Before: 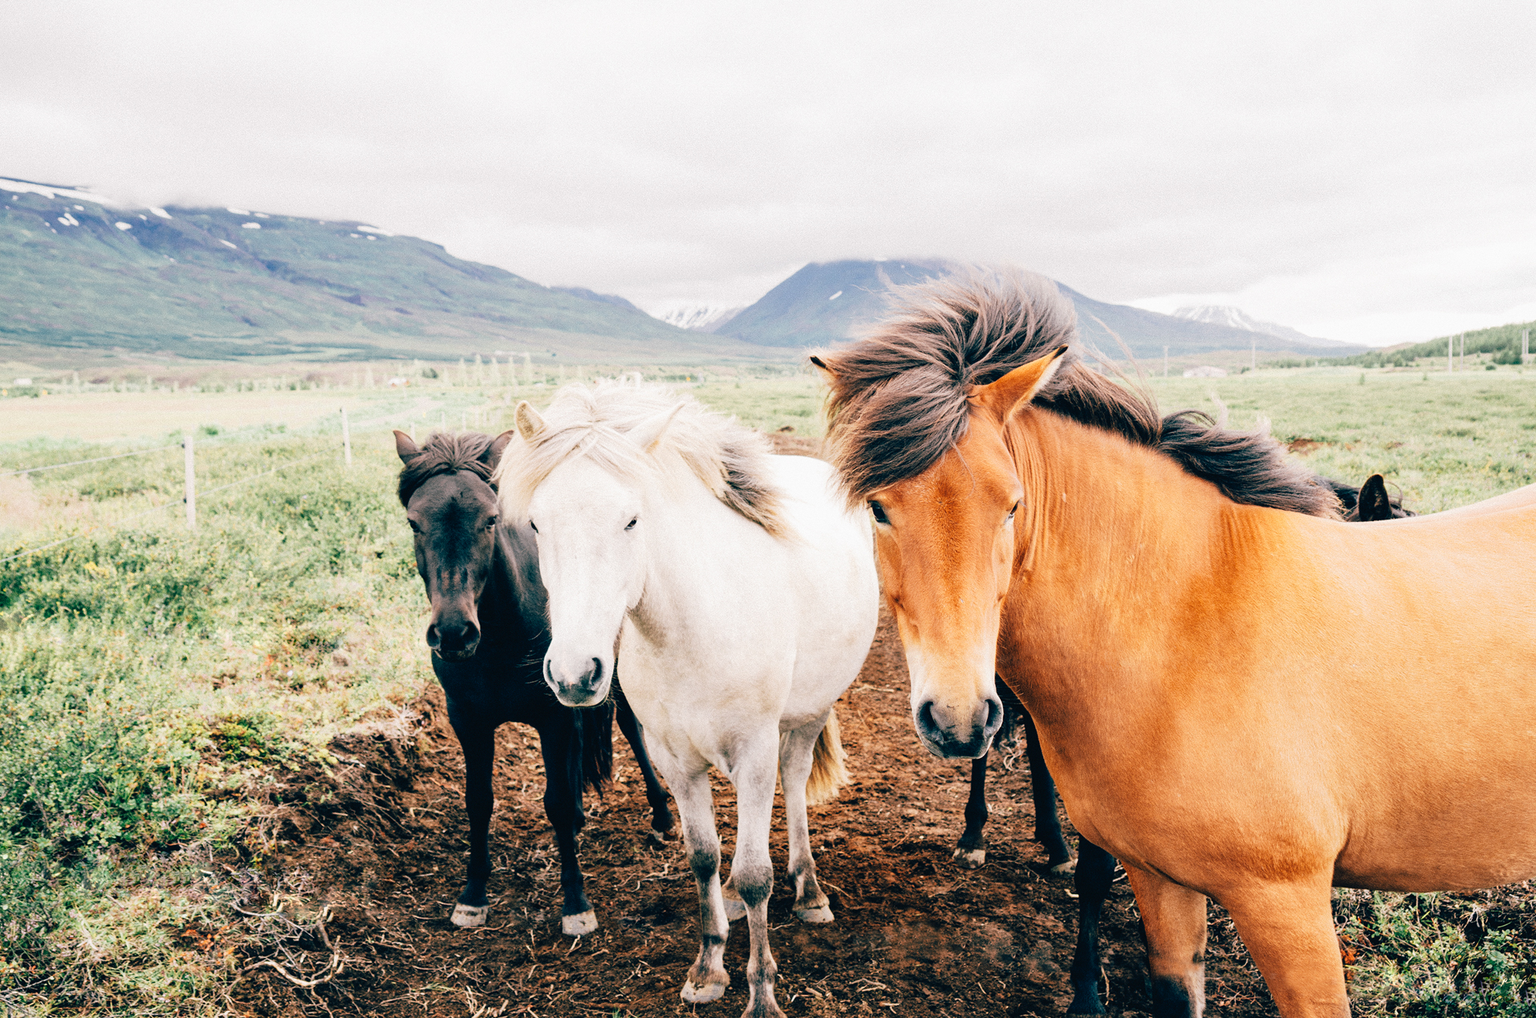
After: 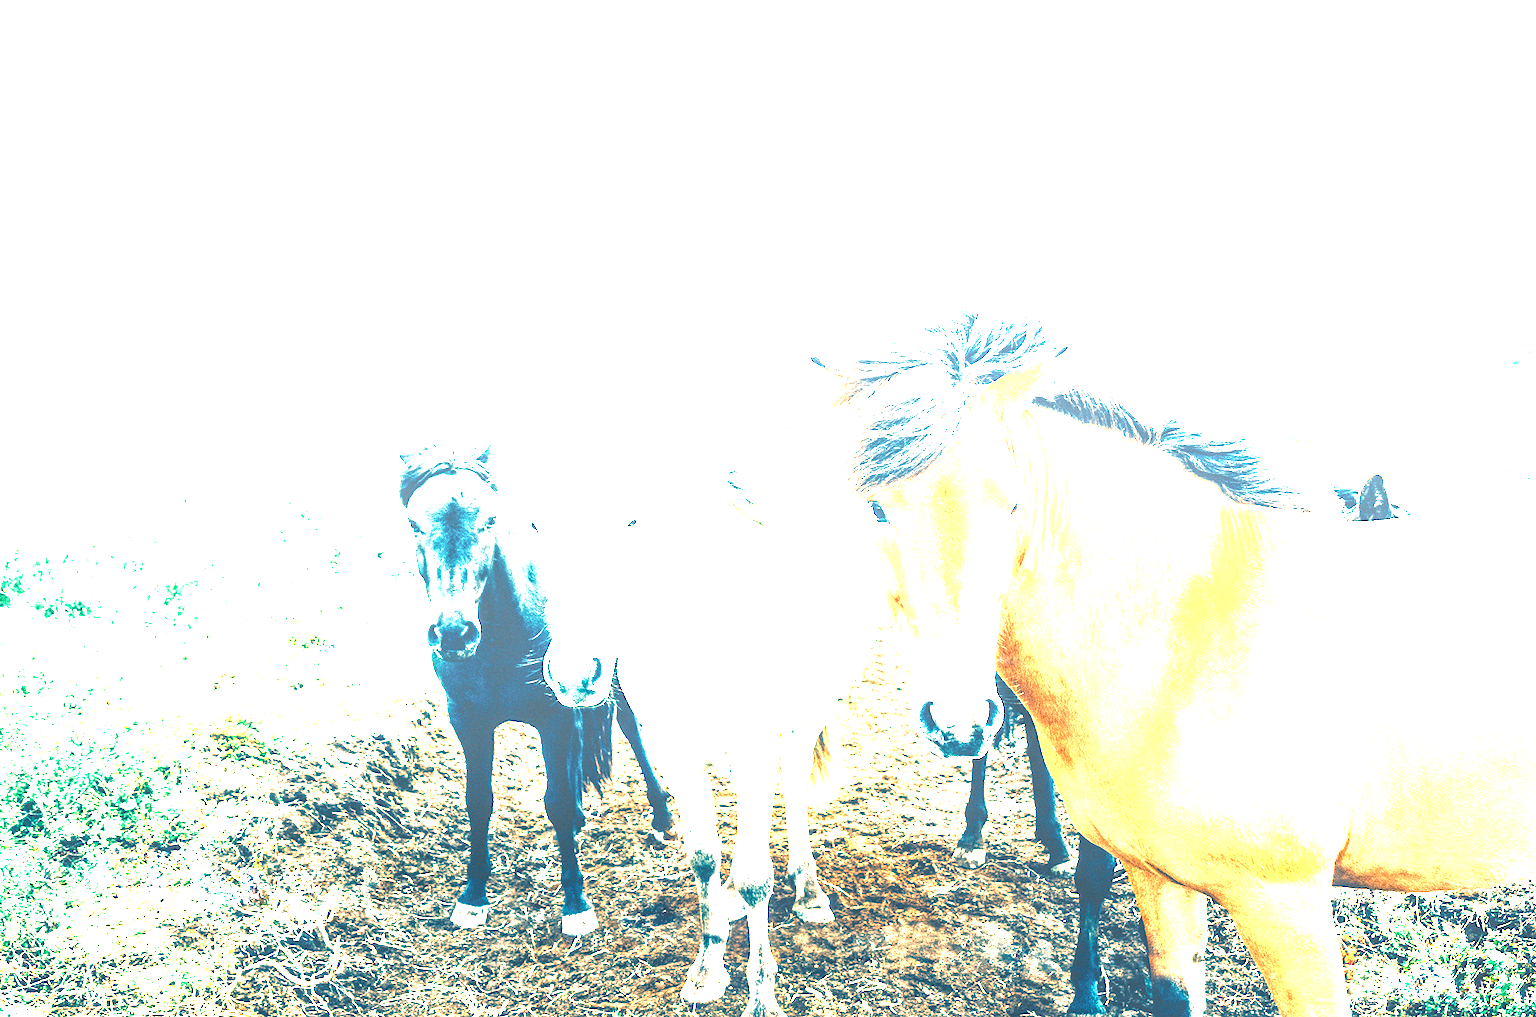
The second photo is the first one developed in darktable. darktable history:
local contrast: detail 130%
color balance rgb: perceptual saturation grading › global saturation 20%, perceptual saturation grading › highlights -25.594%, perceptual saturation grading › shadows 49.989%, perceptual brilliance grading › global brilliance 21.917%, perceptual brilliance grading › shadows -34.257%, global vibrance 20%
exposure: exposure 2.281 EV, compensate highlight preservation false
